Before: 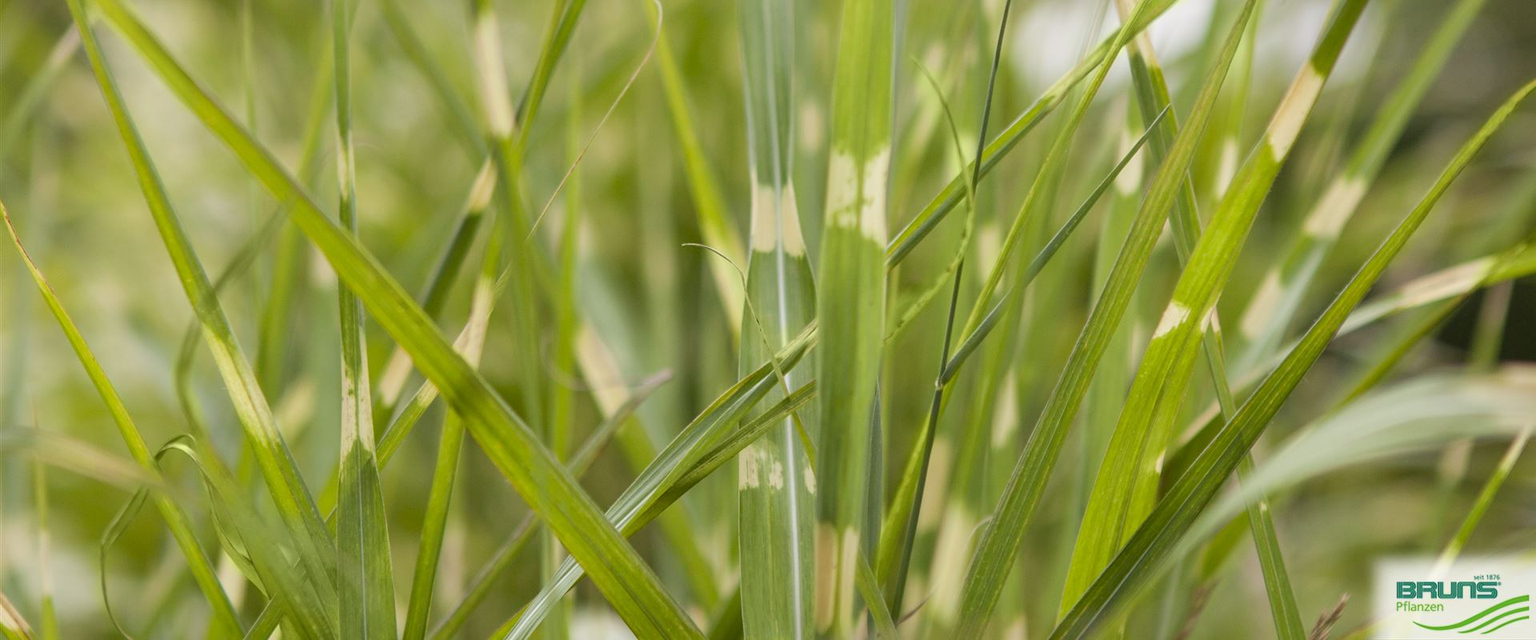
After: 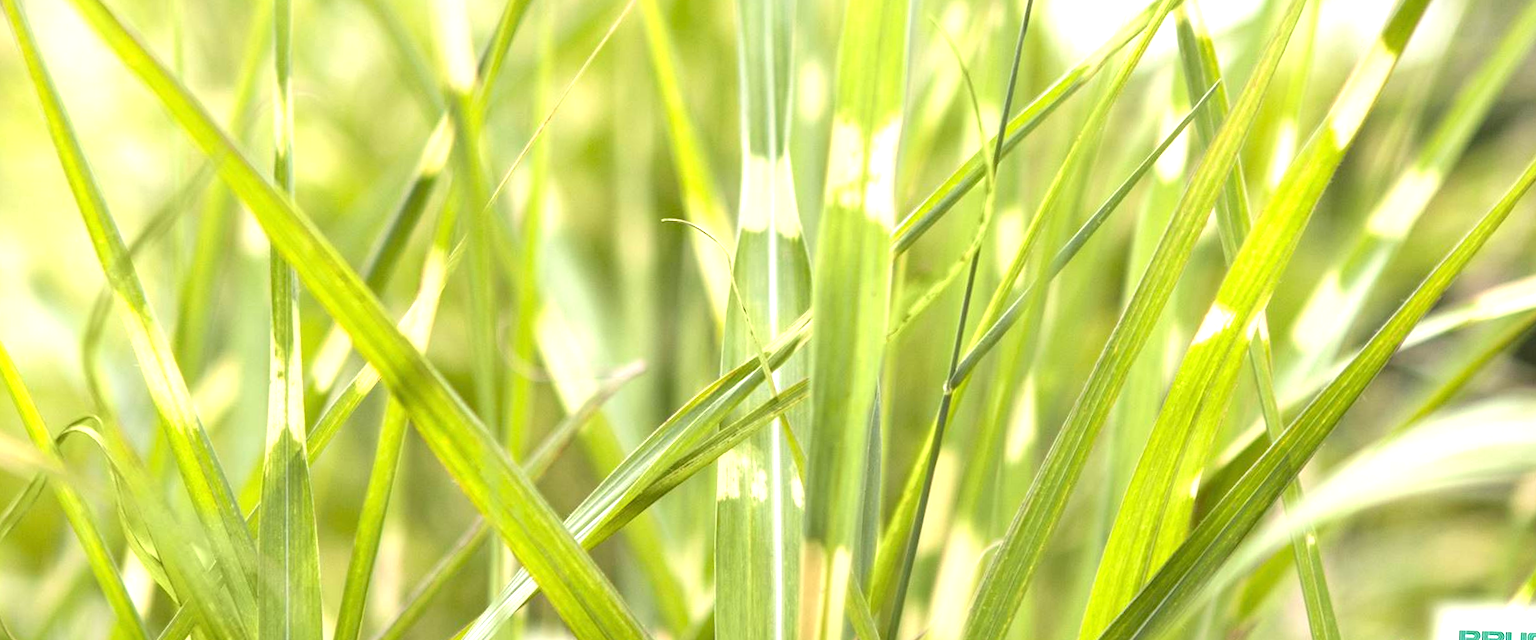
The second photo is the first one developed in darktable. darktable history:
crop and rotate: angle -1.96°, left 3.097%, top 4.154%, right 1.586%, bottom 0.529%
exposure: black level correction 0, exposure 1.3 EV, compensate exposure bias true, compensate highlight preservation false
